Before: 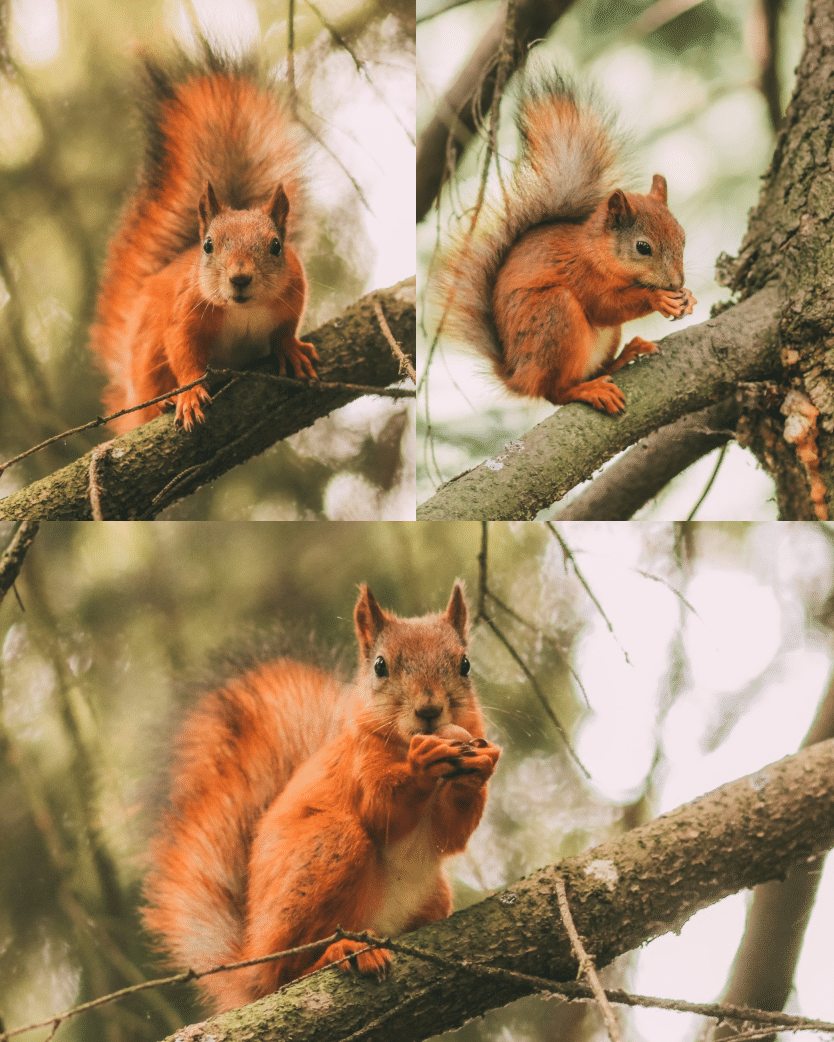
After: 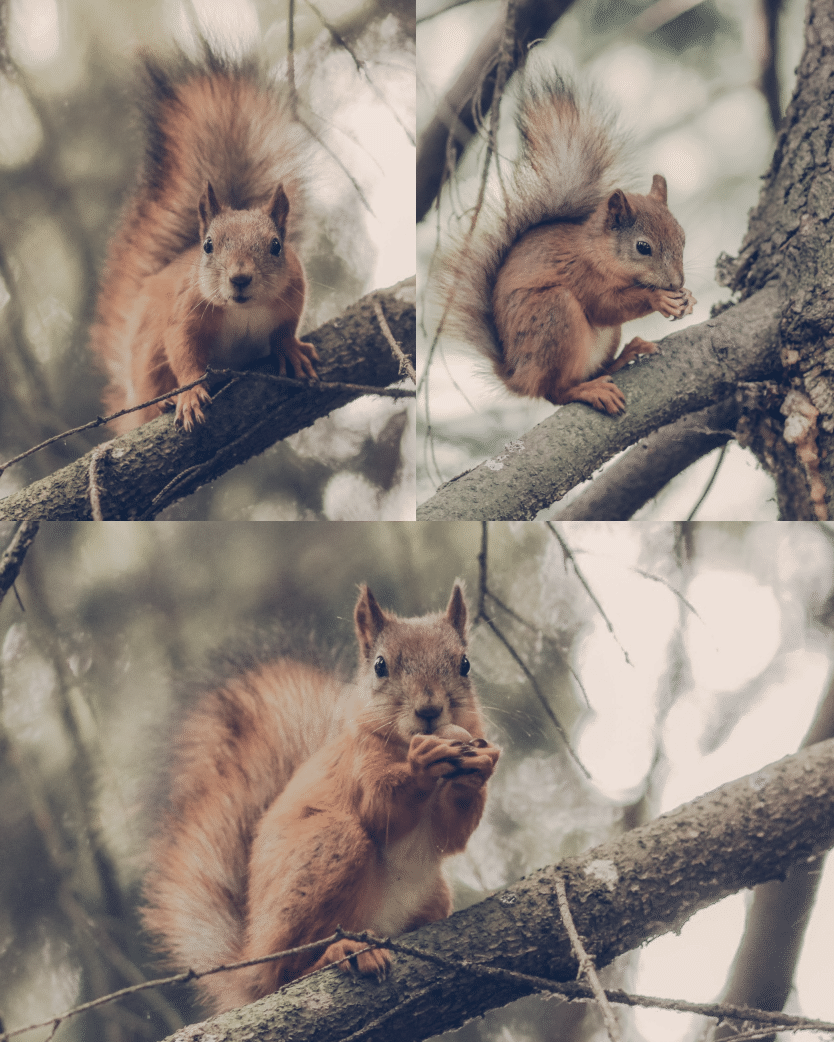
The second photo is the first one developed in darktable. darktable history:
tone curve: curves: ch0 [(0, 0) (0.003, 0.003) (0.011, 0.011) (0.025, 0.025) (0.044, 0.044) (0.069, 0.068) (0.1, 0.098) (0.136, 0.134) (0.177, 0.175) (0.224, 0.221) (0.277, 0.273) (0.335, 0.33) (0.399, 0.393) (0.468, 0.461) (0.543, 0.534) (0.623, 0.614) (0.709, 0.69) (0.801, 0.752) (0.898, 0.835) (1, 1)], preserve colors none
color look up table: target L [79.41, 68.15, 58.88, 46.09, 200.08, 100.29, 87.07, 80.38, 62.97, 62.95, 58.1, 56.02, 56.93, 38.51, 57.28, 56.53, 48.92, 40.72, 37.93, 22.91, 63.07, 68.26, 51.94, 52.38, 0 ×25], target a [1.501, -7.934, -13.79, -4.807, 0, -0.039, 0.699, 1.514, 6.825, 7.781, 14.49, 1.293, 20.44, 8.968, 4.42, 19.47, 4.694, 1.705, 11.76, 2.978, -8.422, 1.247, -7.453, 0.082, 0 ×25], target b [3.33, 17.87, 8.012, 2.892, 0, 0.486, 5.777, 30, 22.7, 6.853, 20.47, -1.338, 6.386, -0.546, -8.515, -3.803, -21.16, -7.123, -16.05, -16.57, -0.062, 1.277, -13.31, -11.44, 0 ×25], num patches 24
